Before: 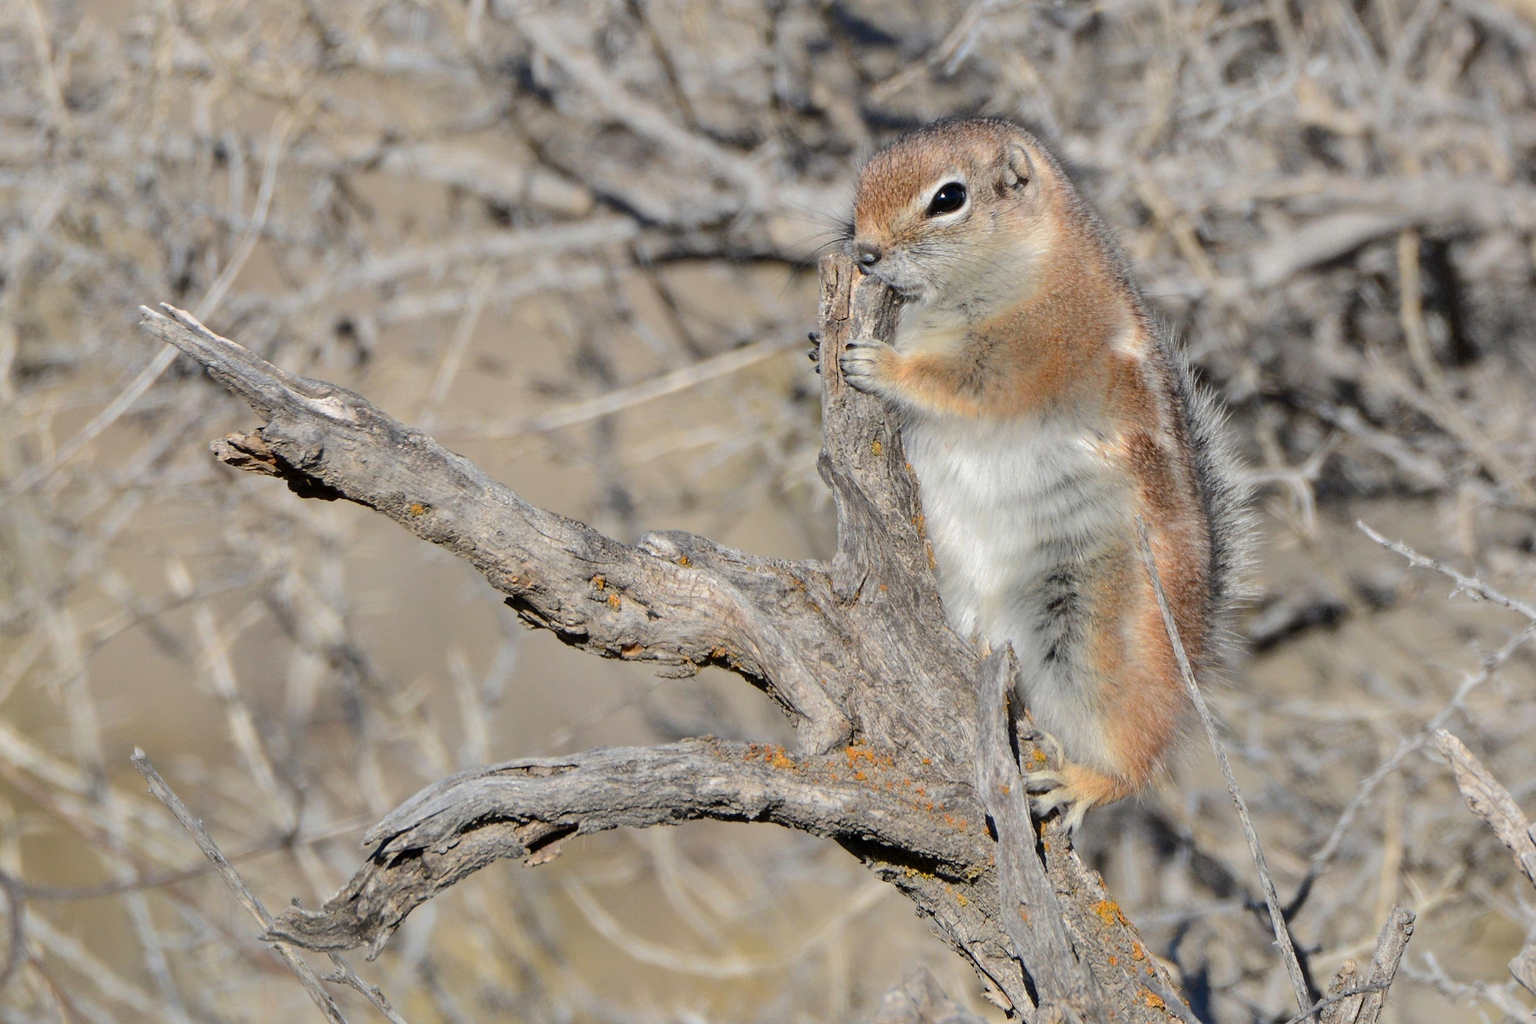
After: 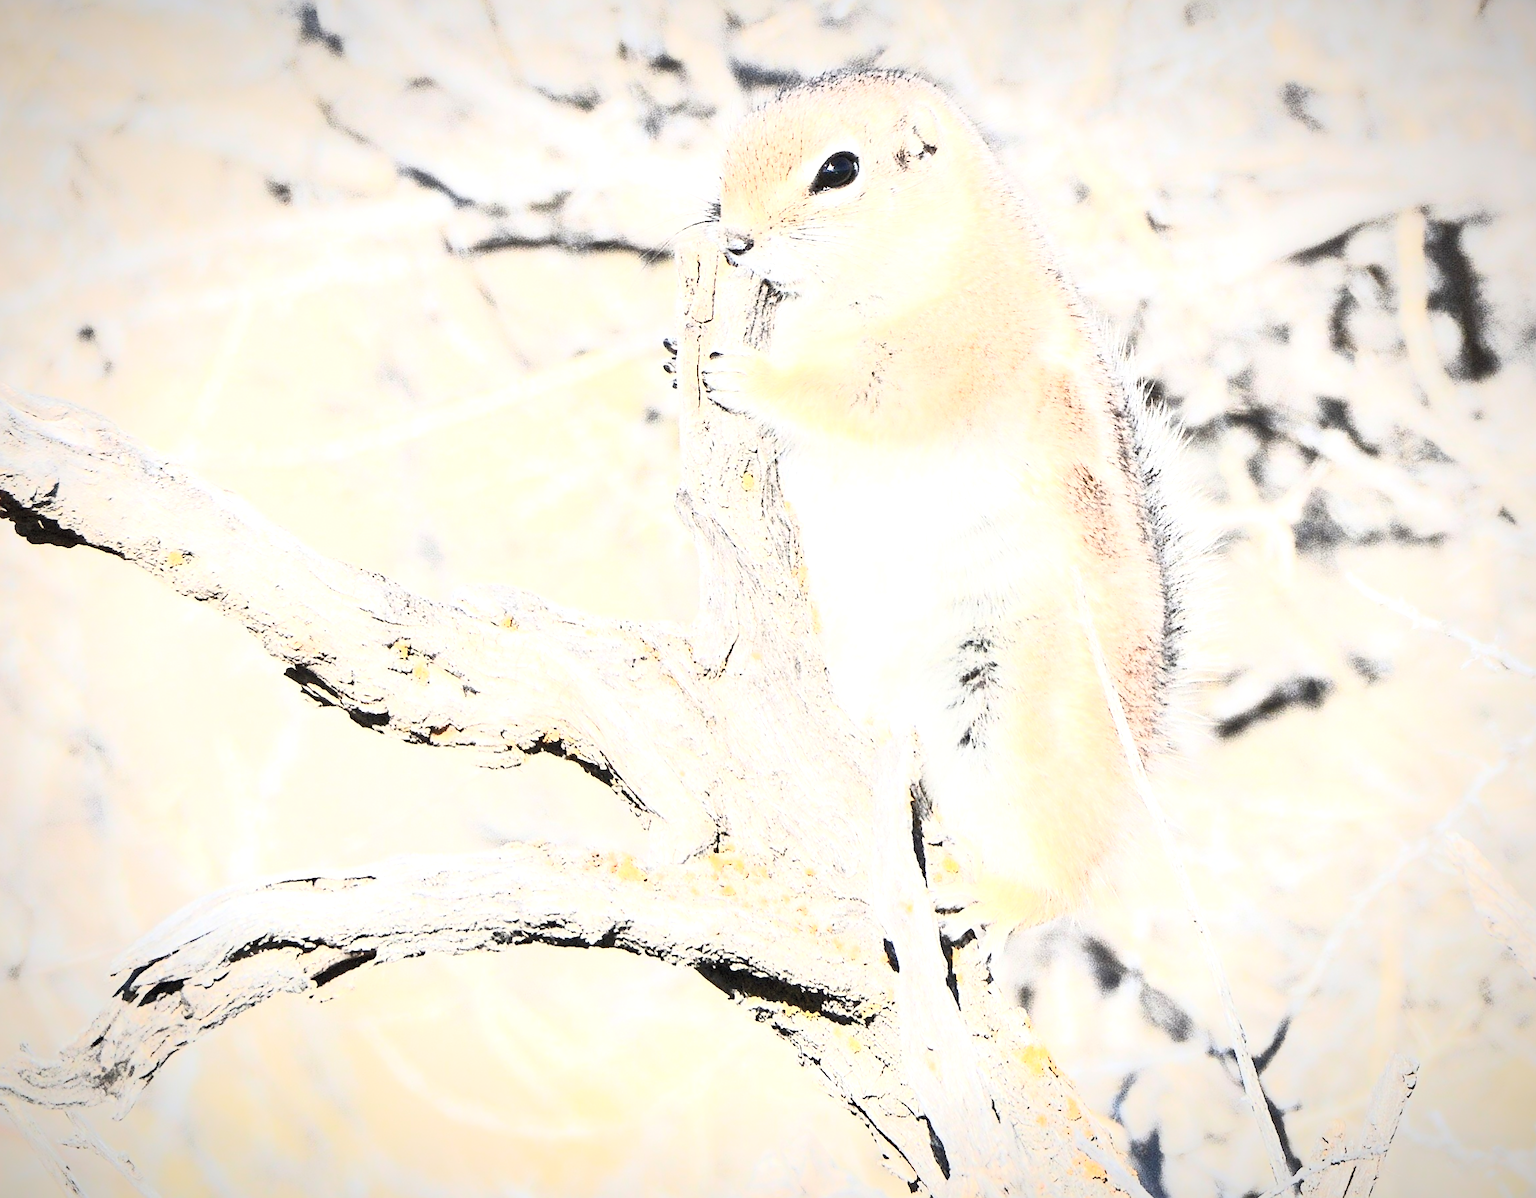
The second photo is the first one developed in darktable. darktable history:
sharpen: on, module defaults
crop and rotate: left 18.007%, top 5.992%, right 1.687%
vignetting: fall-off start 81.07%, fall-off radius 61.63%, saturation 0.036, automatic ratio true, width/height ratio 1.422
contrast brightness saturation: contrast 0.579, brightness 0.572, saturation -0.337
exposure: black level correction 0, exposure 1.693 EV, compensate highlight preservation false
